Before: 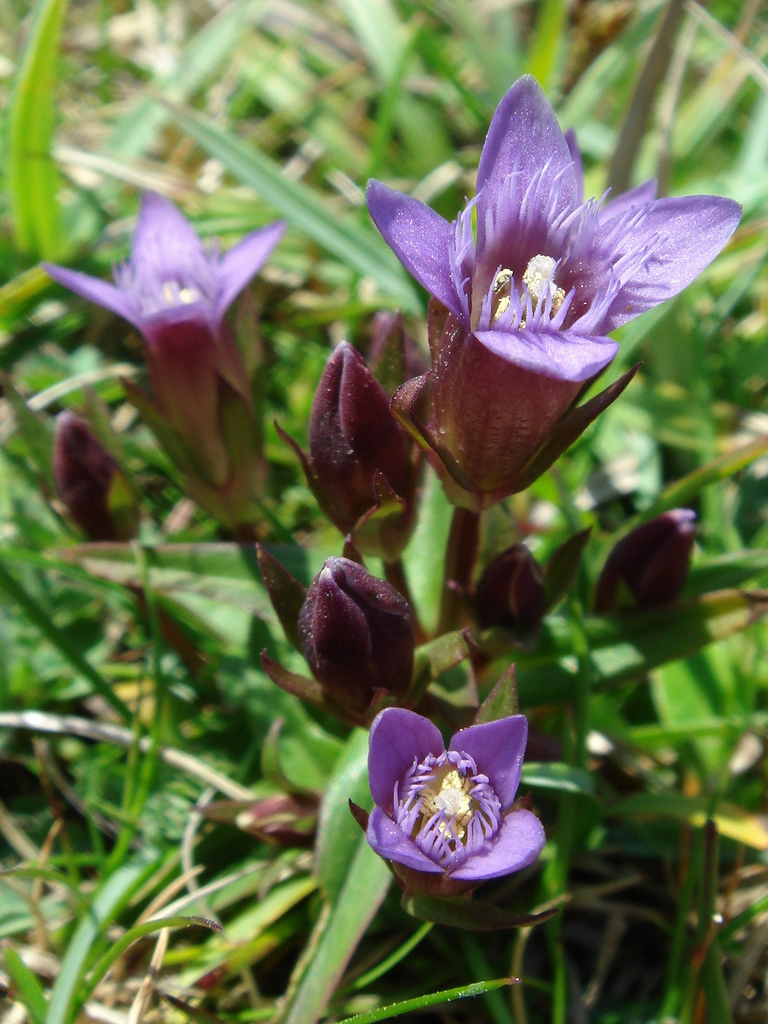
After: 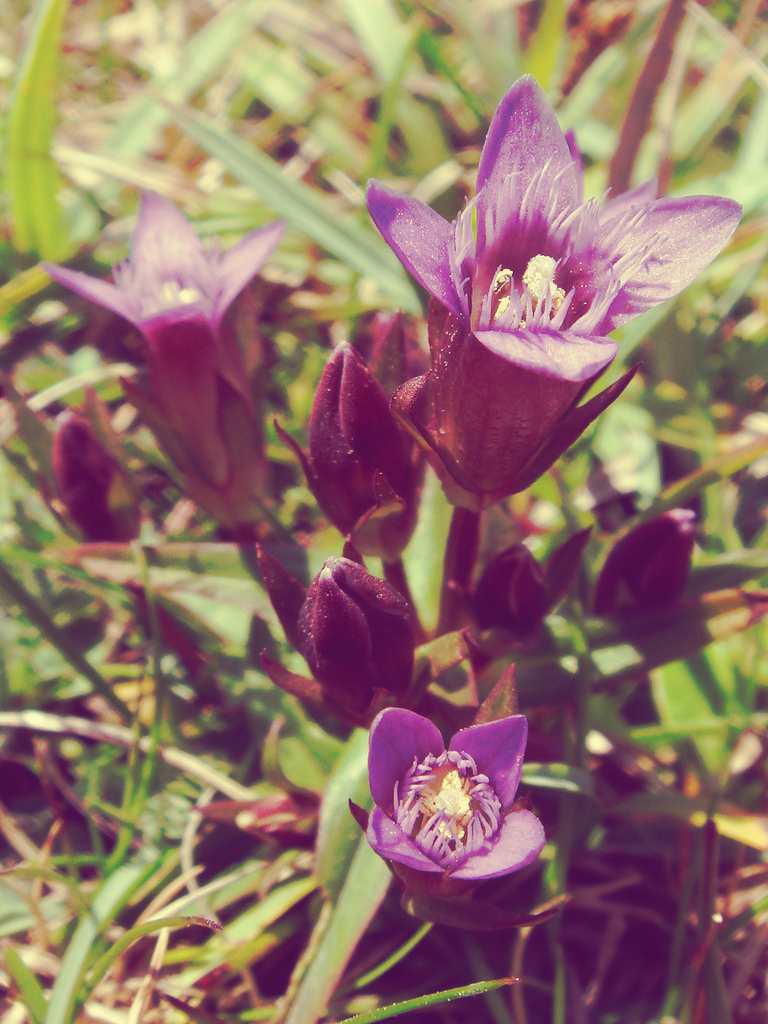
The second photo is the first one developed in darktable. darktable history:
tone curve: curves: ch0 [(0, 0) (0.003, 0.003) (0.011, 0.011) (0.025, 0.024) (0.044, 0.043) (0.069, 0.068) (0.1, 0.098) (0.136, 0.133) (0.177, 0.174) (0.224, 0.22) (0.277, 0.271) (0.335, 0.328) (0.399, 0.391) (0.468, 0.458) (0.543, 0.602) (0.623, 0.672) (0.709, 0.747) (0.801, 0.826) (0.898, 0.911) (1, 1)], preserve colors none
color look up table: target L [95.09, 94.53, 88.98, 86.71, 83.78, 81.09, 78.47, 76.79, 73.55, 62.99, 61.99, 60.84, 52.72, 32.64, 19.11, 200, 83.29, 67.98, 52.37, 52.11, 55.55, 49.95, 44.86, 44.71, 30.78, 18.67, 93.53, 77.07, 77.31, 61.84, 61.65, 57.05, 54.98, 49.56, 43.78, 45.58, 37.8, 31.52, 25.31, 31.08, 28.02, 21.62, 18.26, 89.5, 73.73, 69.84, 57.88, 41.89, 37.96], target a [-11.22, -14.74, -33.93, -67.93, -60.37, -1.185, -17.74, 3.258, -47.26, -44.33, -10.1, -11.38, -28.81, 16.16, 21.32, 0, 4.052, 39.86, 79.8, 78.31, 19.99, 27.49, 69.92, 56.61, 50.8, 40.58, -1.047, 29.81, 10.6, 69.82, 27.86, 8.237, 21.69, -1.92, 67.23, 47.66, 63.89, 16.61, 39.4, 34.05, 50.1, 45.66, 34.72, -22.55, -5.292, -34.14, -28.36, -3.951, 10.16], target b [46.2, 64.91, 24.8, 57.28, 34.65, 28.3, 29.36, 44.7, 16.52, 33.83, 44.24, 27.47, 11.92, 3.477, -18.65, 0, 63.08, 30.57, 3.687, 35.14, 37.99, 8.388, 1.641, 23.97, 6.562, -16.89, 26.02, 10.75, 4.549, -19.2, -17.65, -20.05, -8.476, -39.49, -47.77, -3.004, -29.77, -40.79, -60.66, -15.28, -13.84, -42.11, -30.67, 18.66, 4.856, -5.893, -4.587, -23.9, -10.15], num patches 49
